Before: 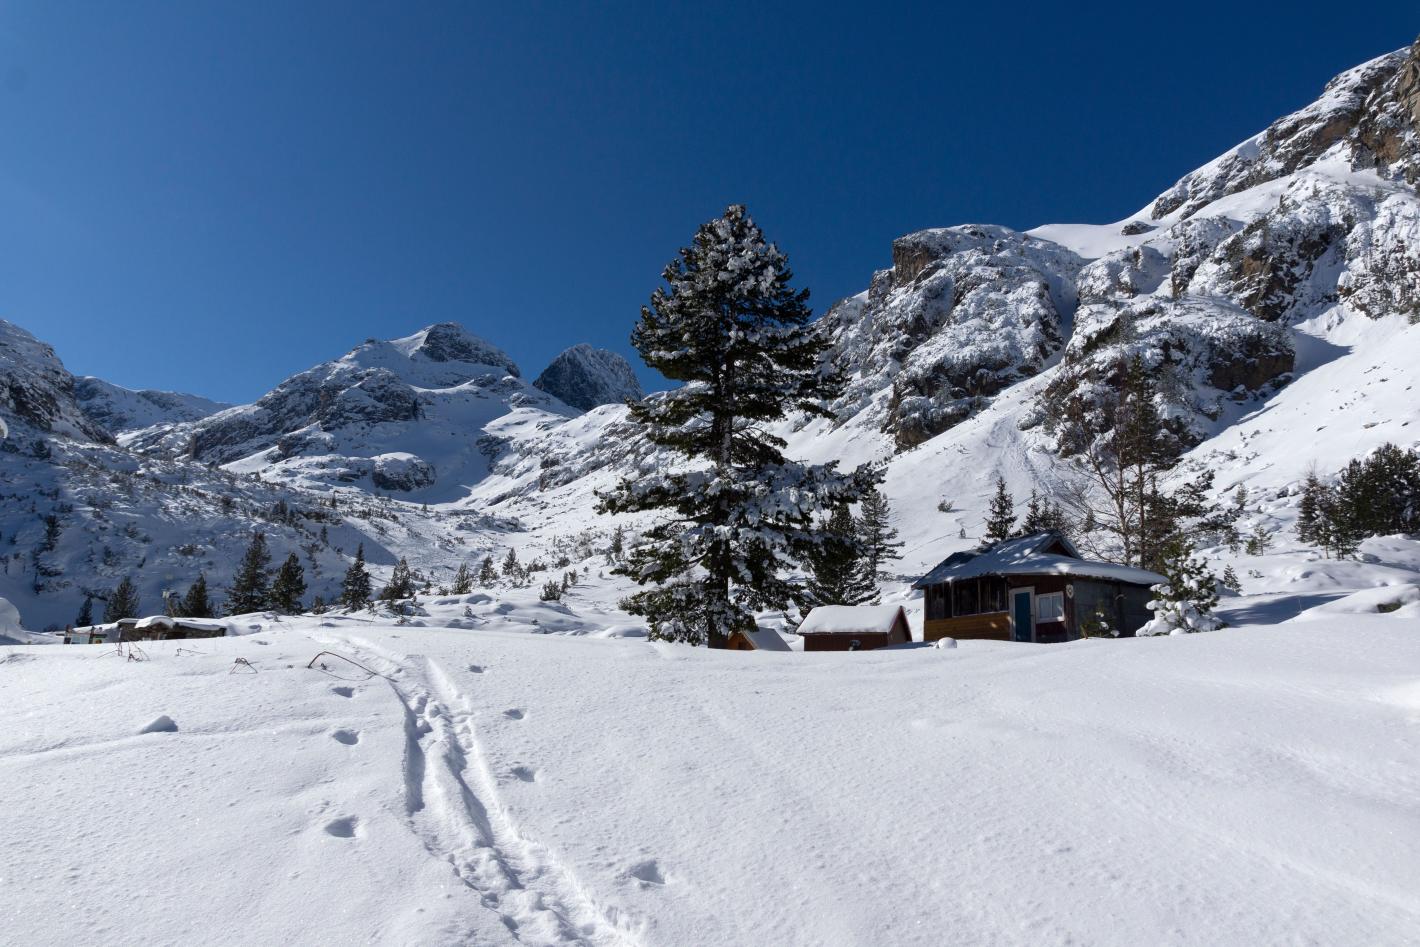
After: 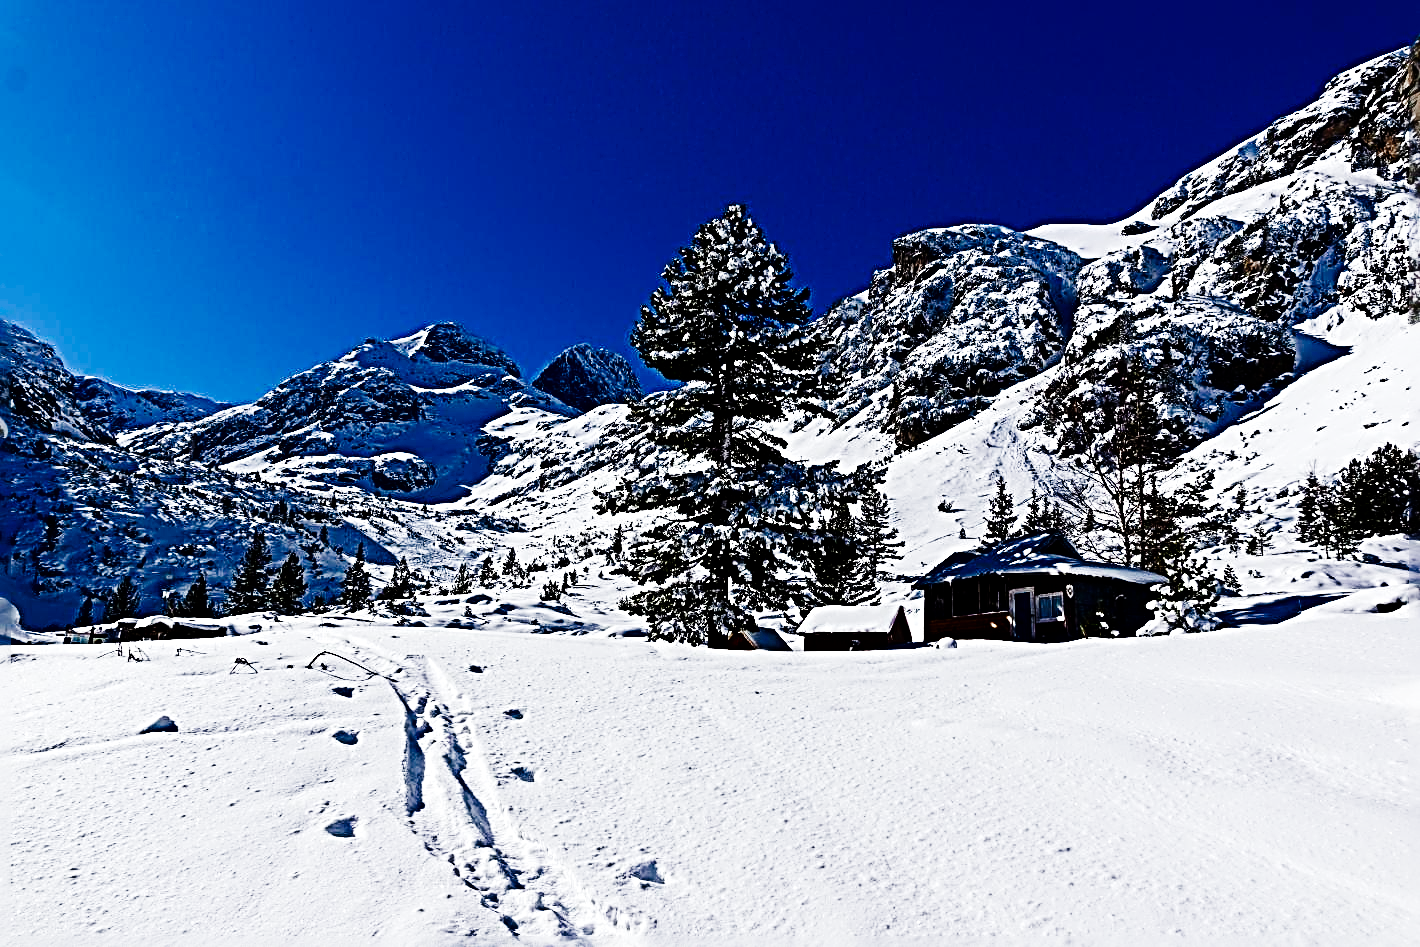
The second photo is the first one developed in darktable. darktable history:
contrast brightness saturation: contrast 0.097, brightness -0.273, saturation 0.136
tone curve: curves: ch0 [(0, 0) (0.004, 0) (0.133, 0.071) (0.325, 0.456) (0.832, 0.957) (1, 1)], preserve colors none
sharpen: radius 4.023, amount 1.997
